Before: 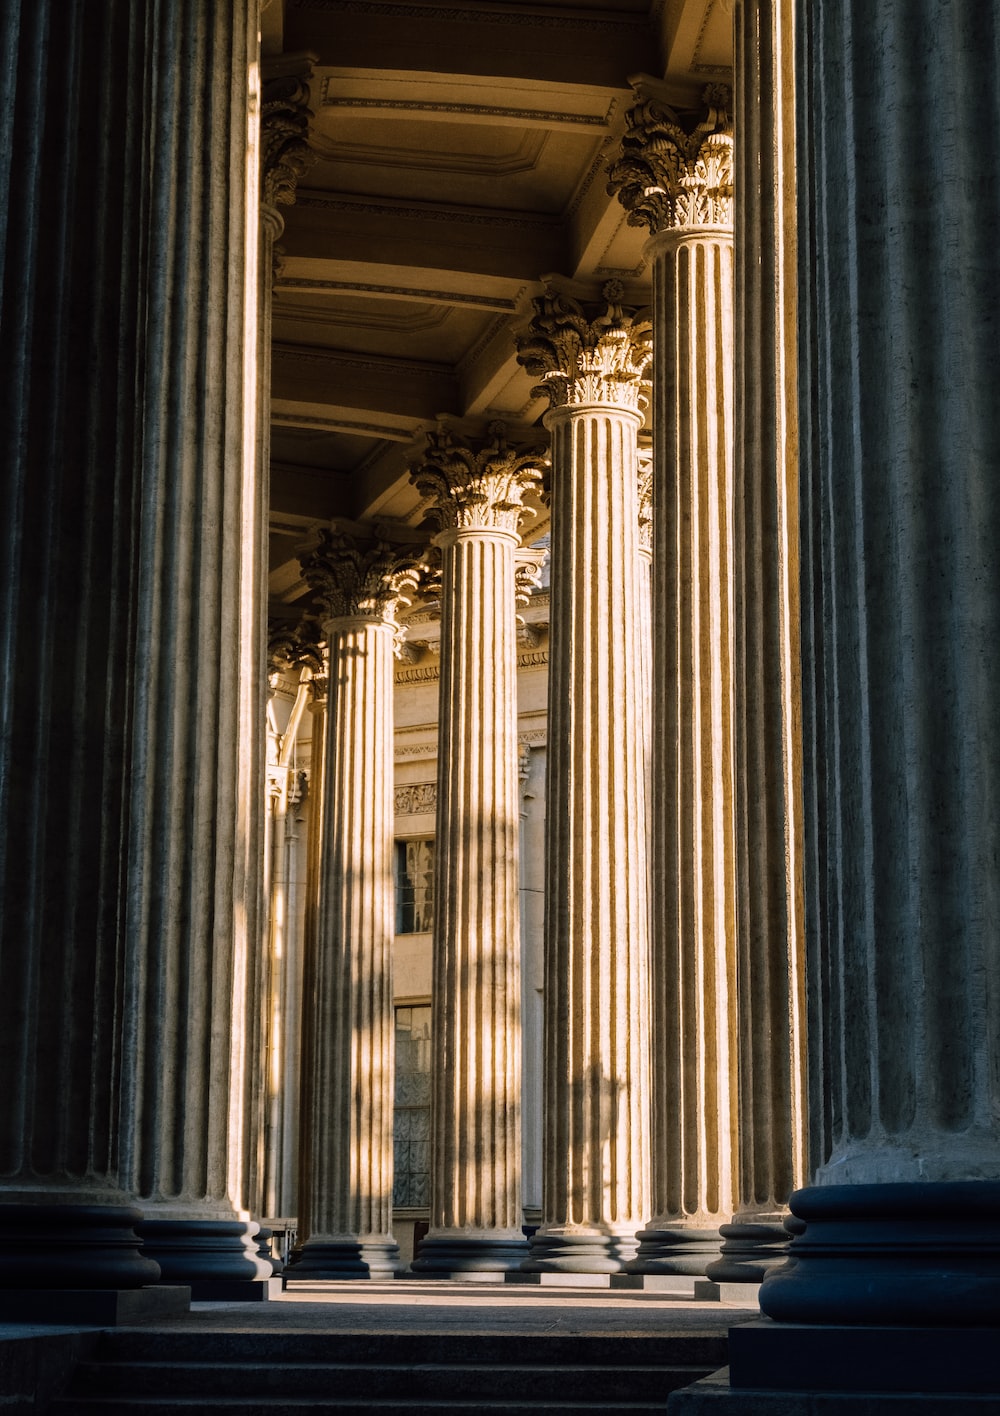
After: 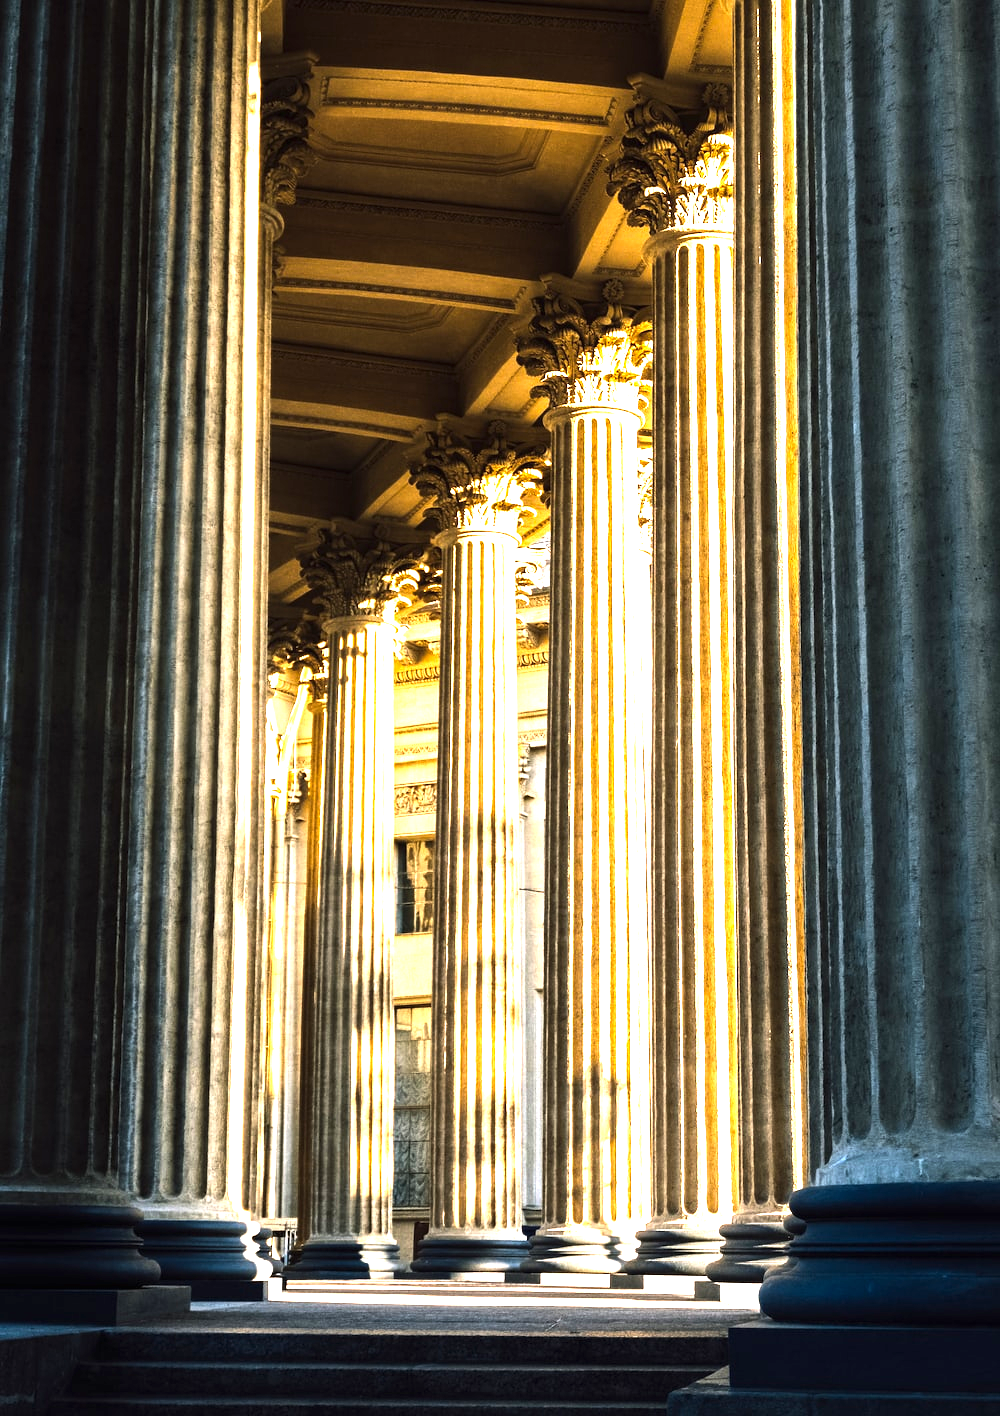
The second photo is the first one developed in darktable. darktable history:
exposure: black level correction 0, exposure 1.6 EV, compensate exposure bias true, compensate highlight preservation false
color balance rgb: perceptual brilliance grading › highlights 14.29%, perceptual brilliance grading › mid-tones -5.92%, perceptual brilliance grading › shadows -26.83%, global vibrance 31.18%
